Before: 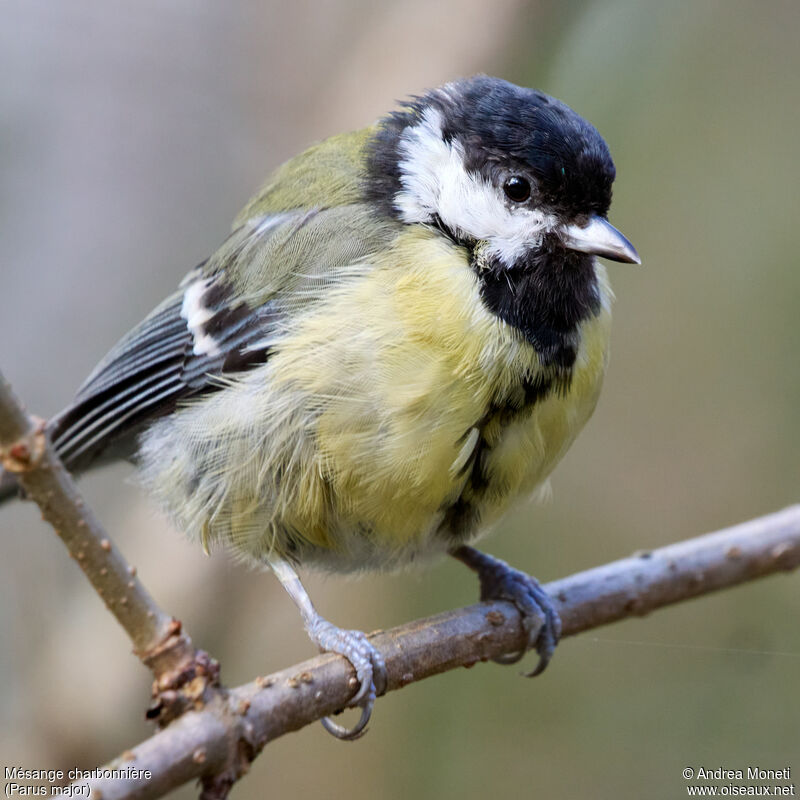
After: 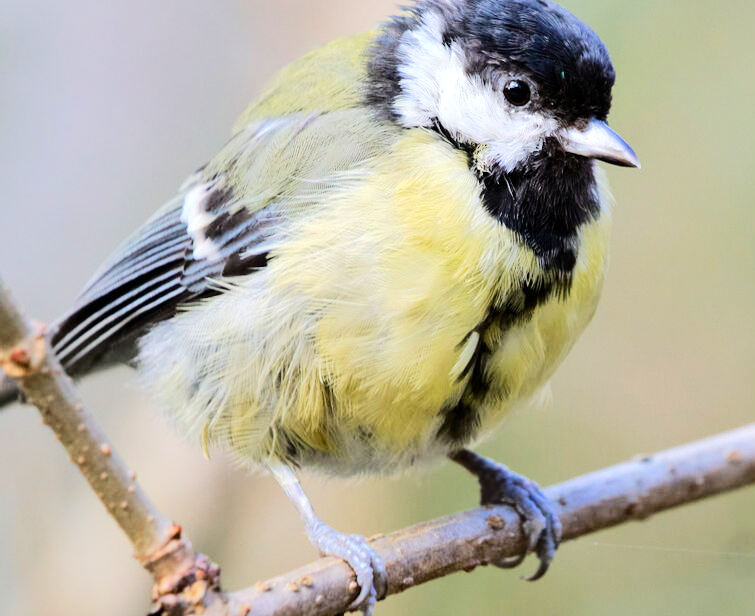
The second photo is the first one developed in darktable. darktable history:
tone equalizer: -7 EV 0.158 EV, -6 EV 0.615 EV, -5 EV 1.15 EV, -4 EV 1.36 EV, -3 EV 1.17 EV, -2 EV 0.6 EV, -1 EV 0.149 EV, edges refinement/feathering 500, mask exposure compensation -1.57 EV, preserve details no
crop and rotate: angle 0.06°, top 12.035%, right 5.482%, bottom 10.781%
